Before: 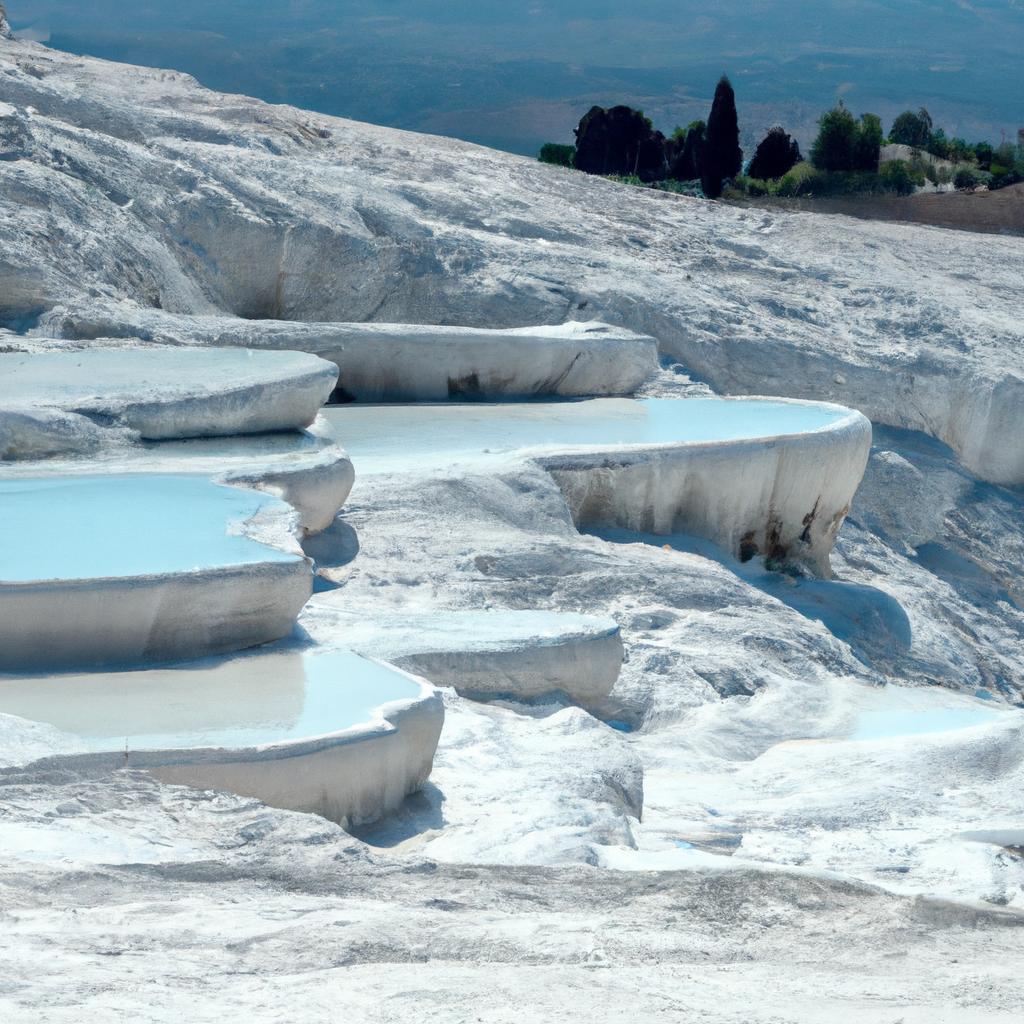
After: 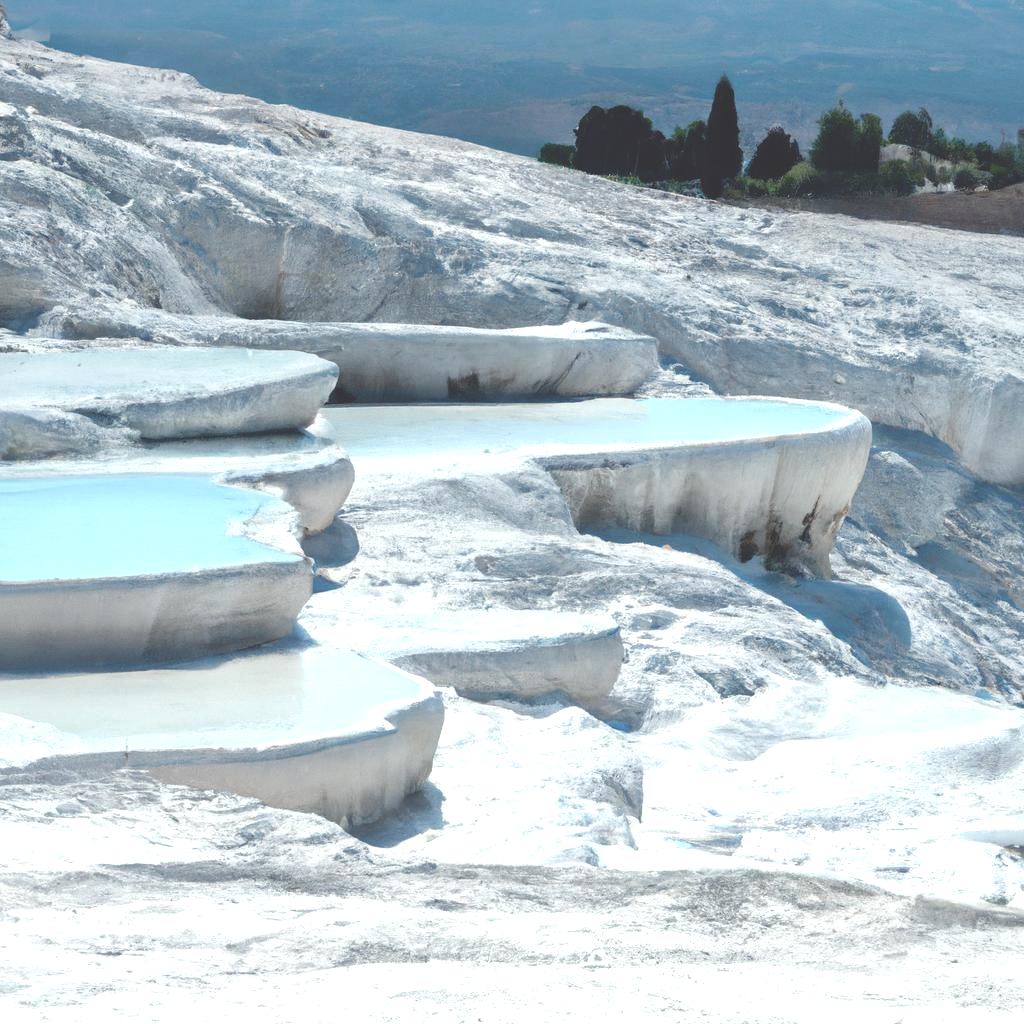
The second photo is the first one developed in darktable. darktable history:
tone equalizer: -8 EV -0.417 EV, -7 EV -0.389 EV, -6 EV -0.333 EV, -5 EV -0.222 EV, -3 EV 0.222 EV, -2 EV 0.333 EV, -1 EV 0.389 EV, +0 EV 0.417 EV, edges refinement/feathering 500, mask exposure compensation -1.57 EV, preserve details no
exposure: black level correction -0.041, exposure 0.064 EV, compensate highlight preservation false
